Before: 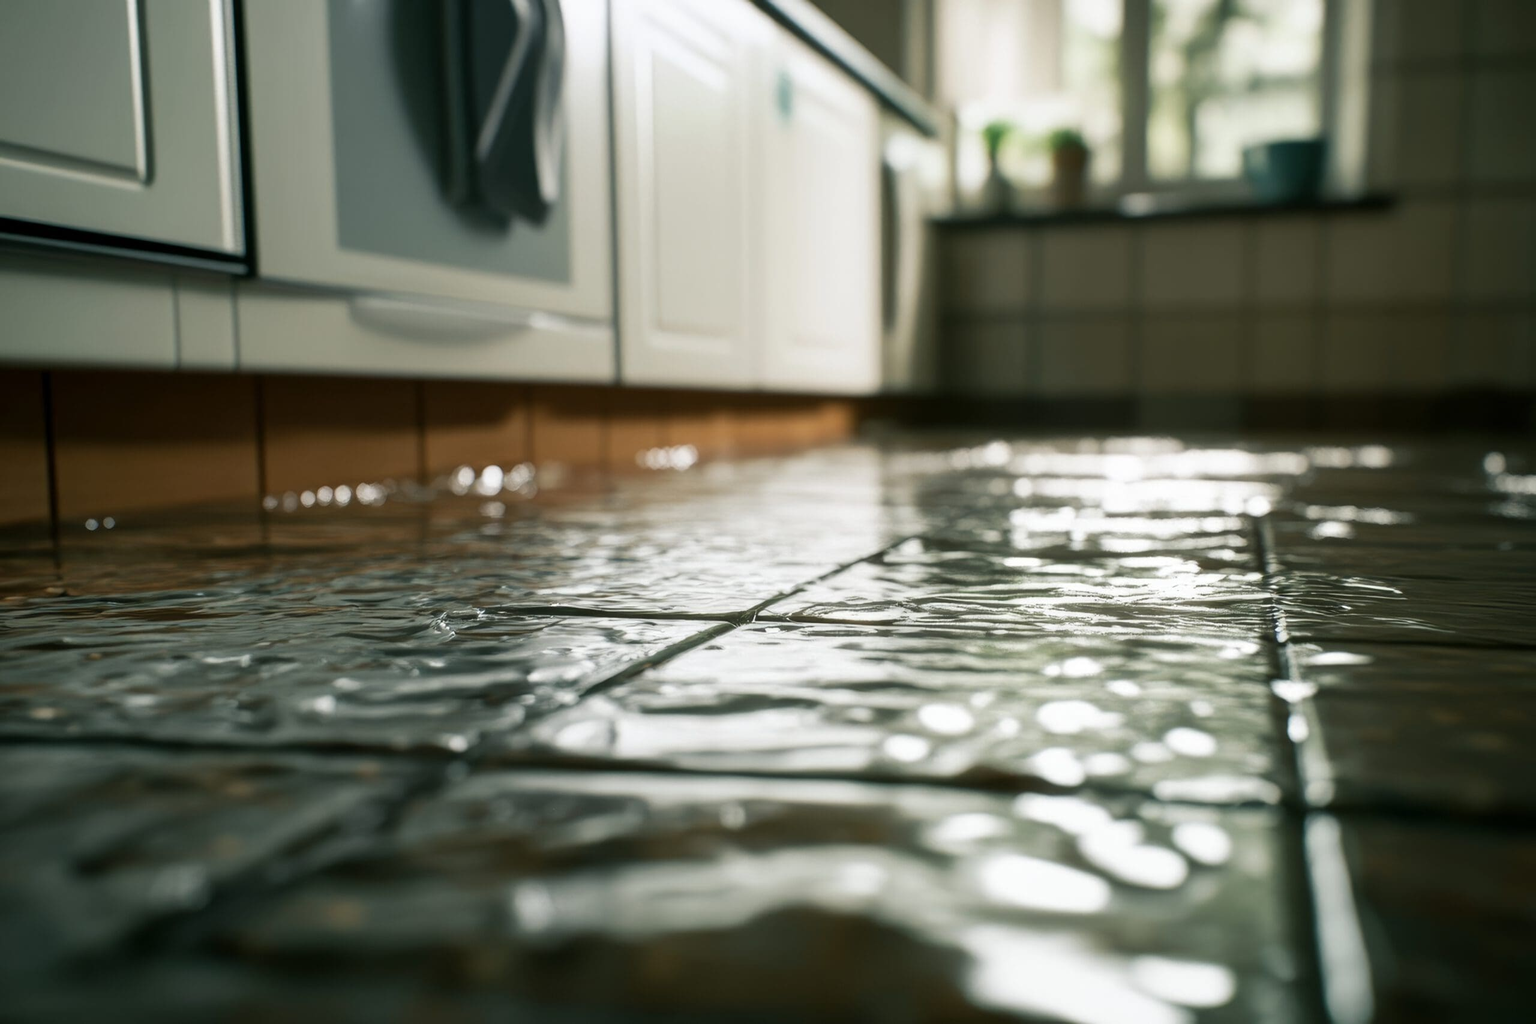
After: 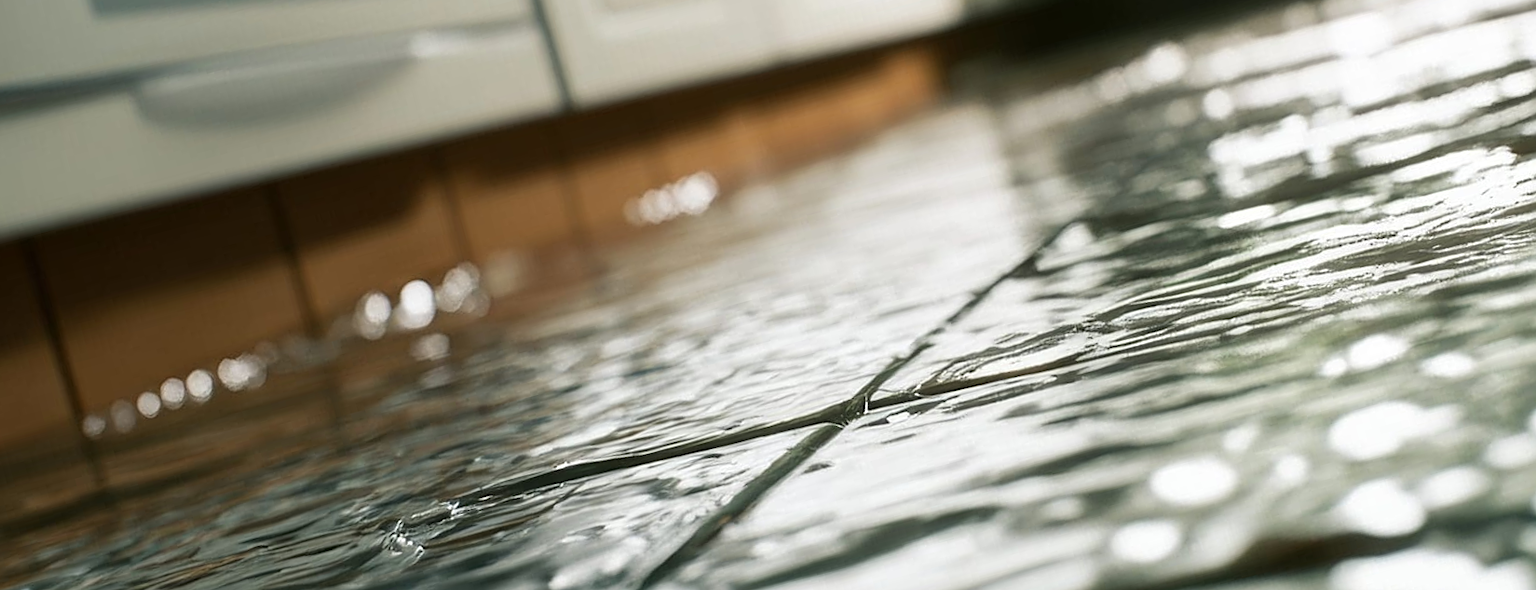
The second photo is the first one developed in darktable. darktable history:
sharpen: on, module defaults
crop: left 11.123%, top 27.61%, right 18.3%, bottom 17.034%
rotate and perspective: rotation -14.8°, crop left 0.1, crop right 0.903, crop top 0.25, crop bottom 0.748
